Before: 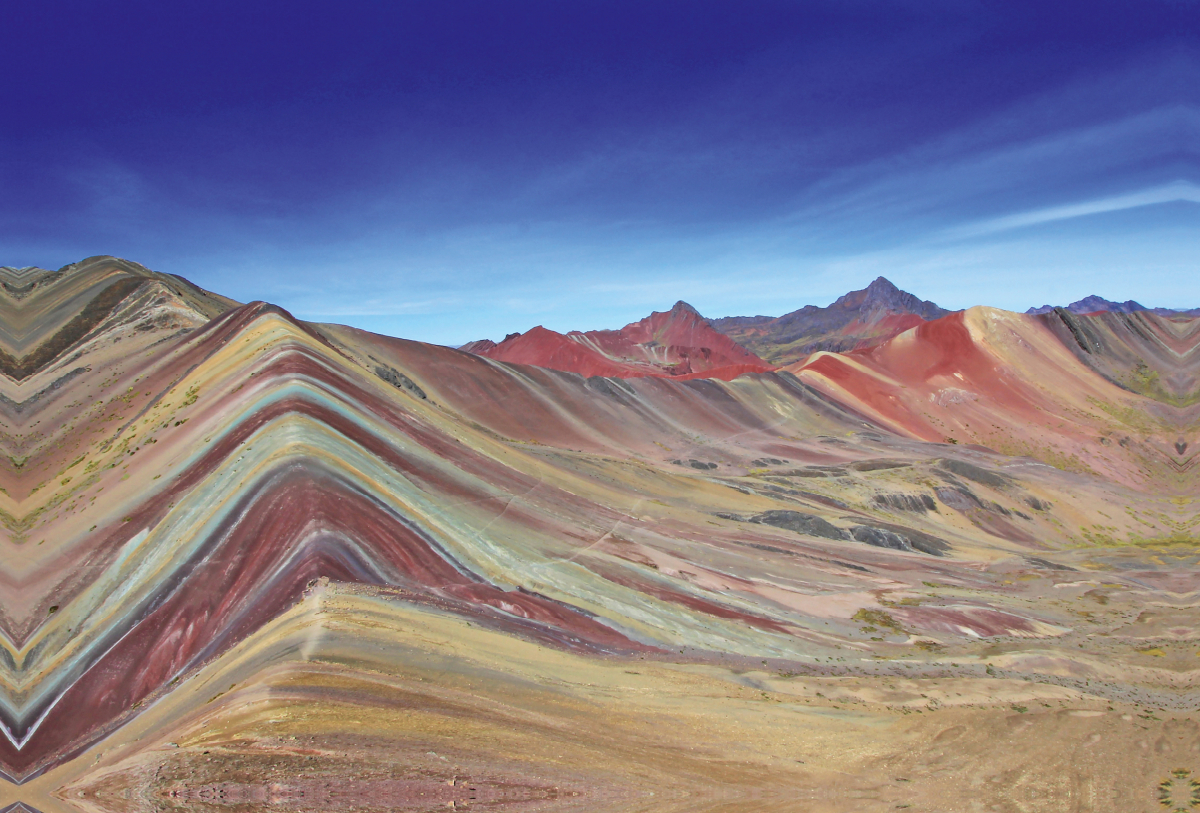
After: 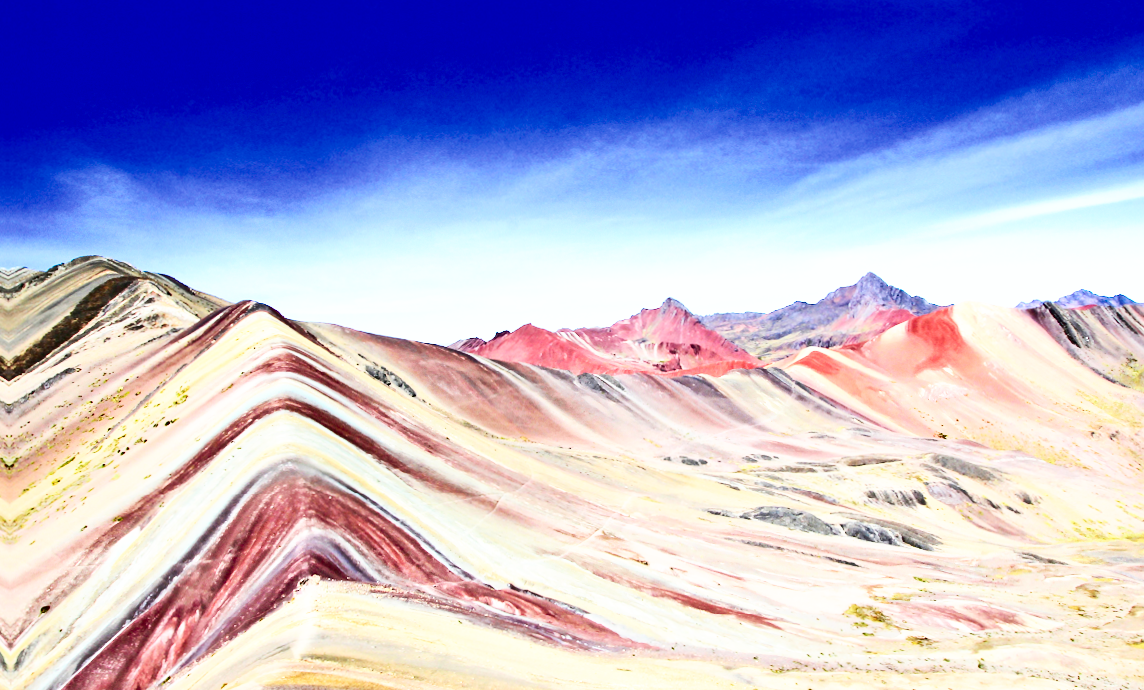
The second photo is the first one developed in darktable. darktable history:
base curve: curves: ch0 [(0, 0) (0.007, 0.004) (0.027, 0.03) (0.046, 0.07) (0.207, 0.54) (0.442, 0.872) (0.673, 0.972) (1, 1)], preserve colors none
crop and rotate: angle 0.348°, left 0.408%, right 3.395%, bottom 14.302%
contrast brightness saturation: contrast 0.237, brightness -0.227, saturation 0.135
tone equalizer: -8 EV -0.722 EV, -7 EV -0.669 EV, -6 EV -0.603 EV, -5 EV -0.388 EV, -3 EV 0.396 EV, -2 EV 0.6 EV, -1 EV 0.696 EV, +0 EV 0.745 EV, edges refinement/feathering 500, mask exposure compensation -1.57 EV, preserve details no
